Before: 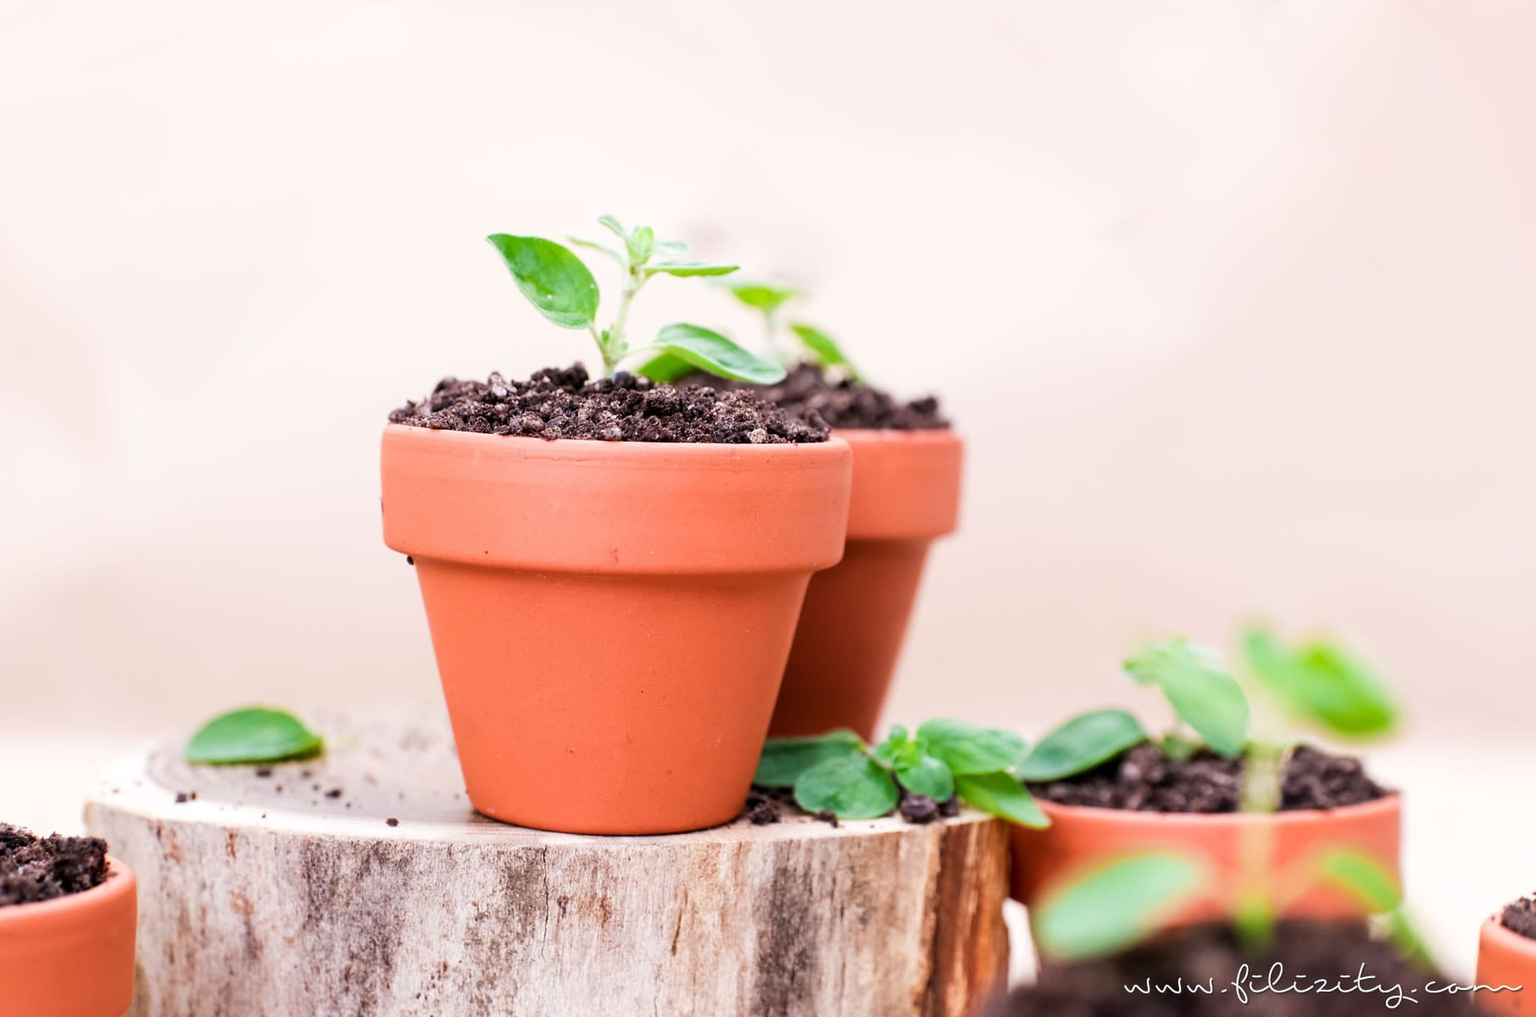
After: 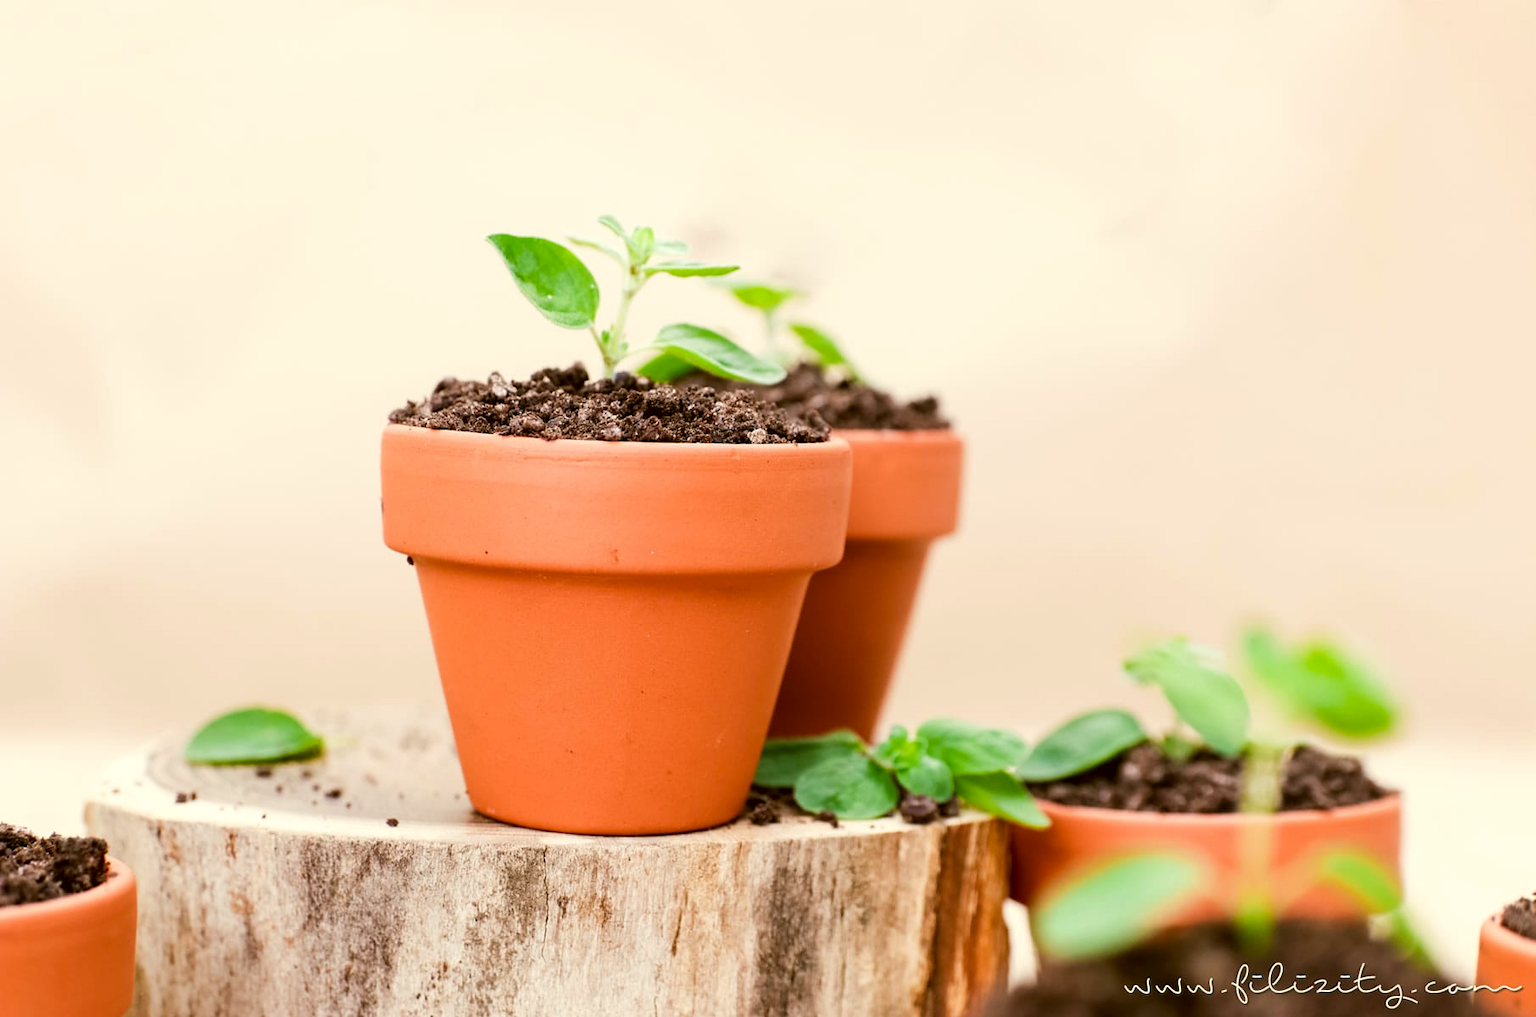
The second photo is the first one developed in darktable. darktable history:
color correction: highlights a* -1.81, highlights b* 10.05, shadows a* 0.914, shadows b* 19.96
